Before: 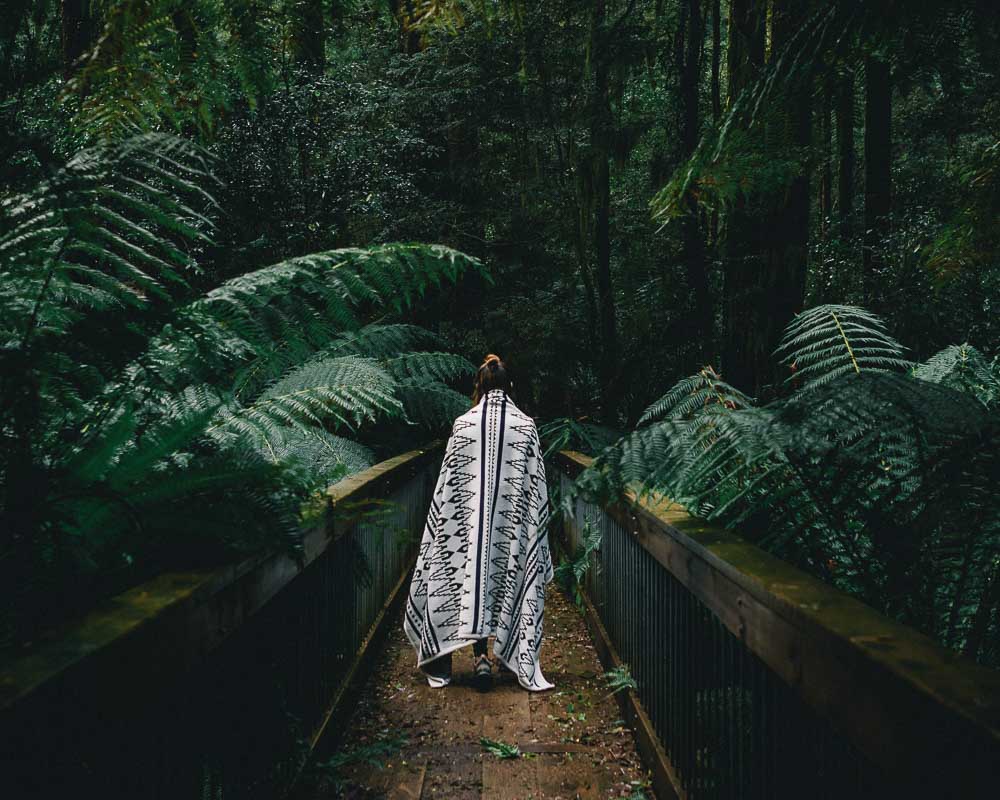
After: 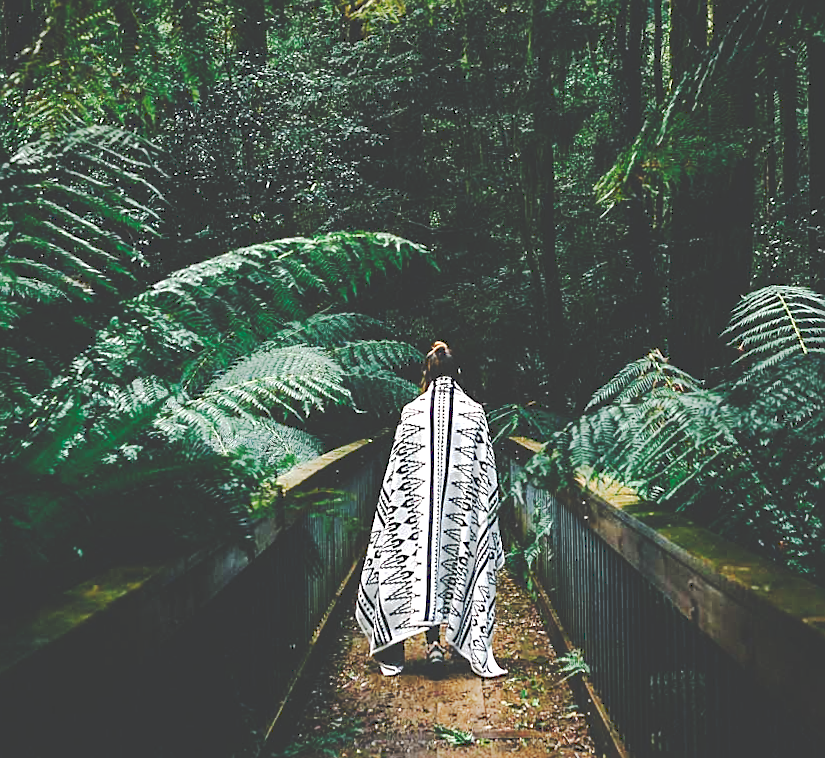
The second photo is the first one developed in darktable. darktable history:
exposure: black level correction 0, exposure 1.1 EV, compensate highlight preservation false
crop and rotate: angle 1°, left 4.281%, top 0.642%, right 11.383%, bottom 2.486%
tone curve: curves: ch0 [(0, 0) (0.003, 0.219) (0.011, 0.219) (0.025, 0.223) (0.044, 0.226) (0.069, 0.232) (0.1, 0.24) (0.136, 0.245) (0.177, 0.257) (0.224, 0.281) (0.277, 0.324) (0.335, 0.392) (0.399, 0.484) (0.468, 0.585) (0.543, 0.672) (0.623, 0.741) (0.709, 0.788) (0.801, 0.835) (0.898, 0.878) (1, 1)], preserve colors none
sharpen: on, module defaults
